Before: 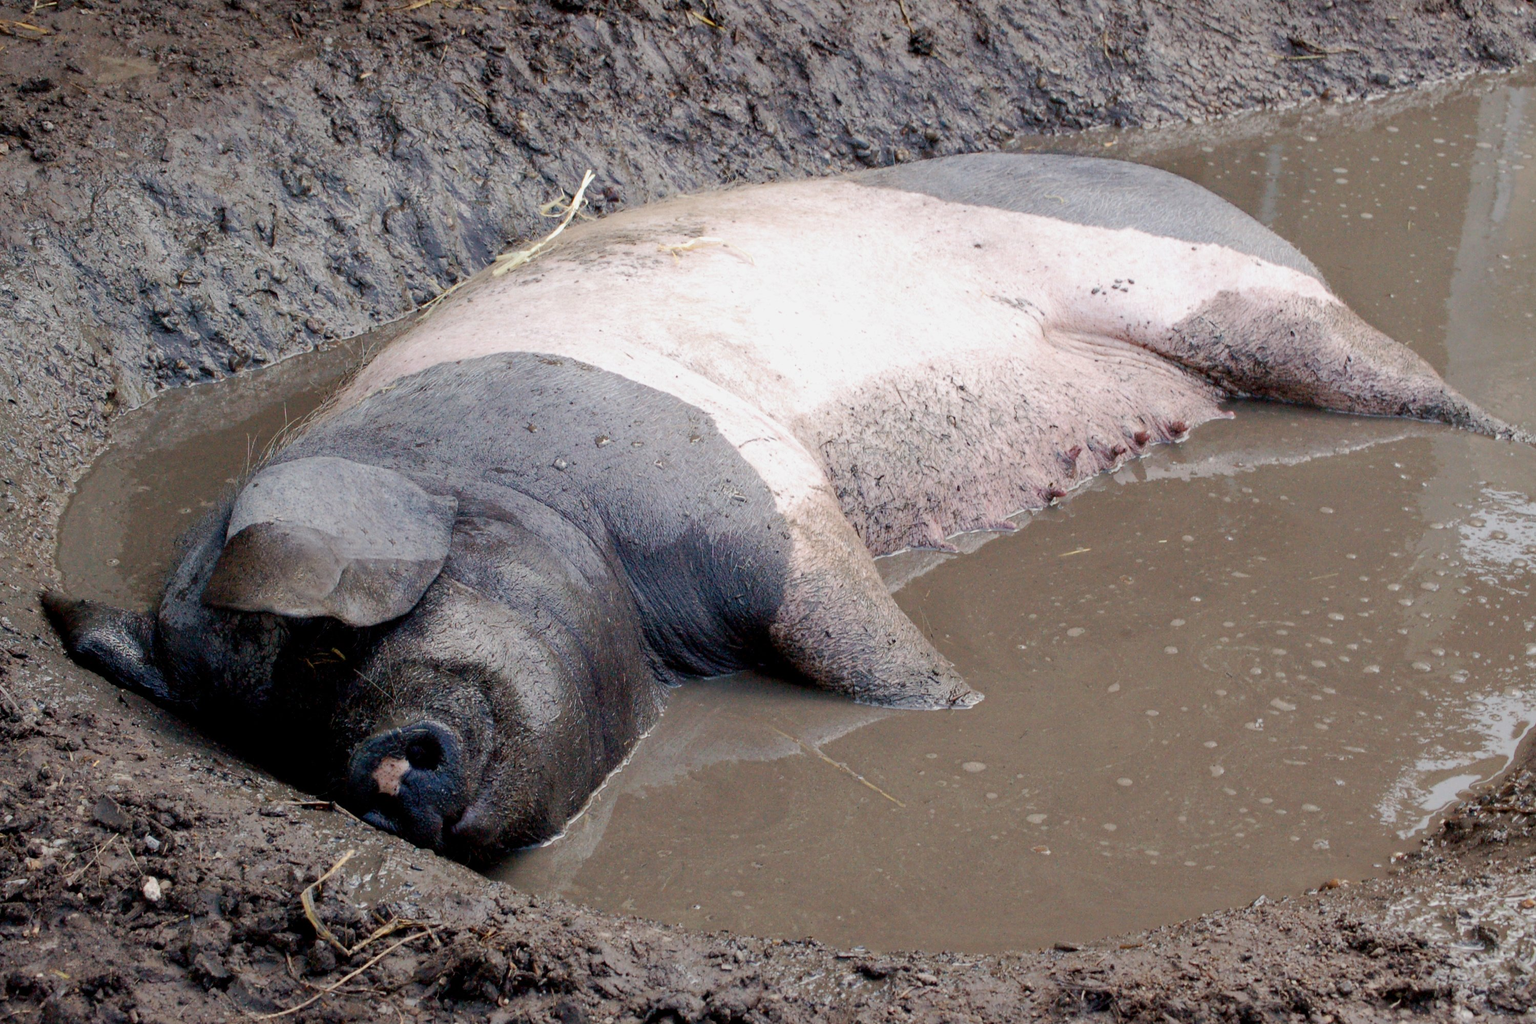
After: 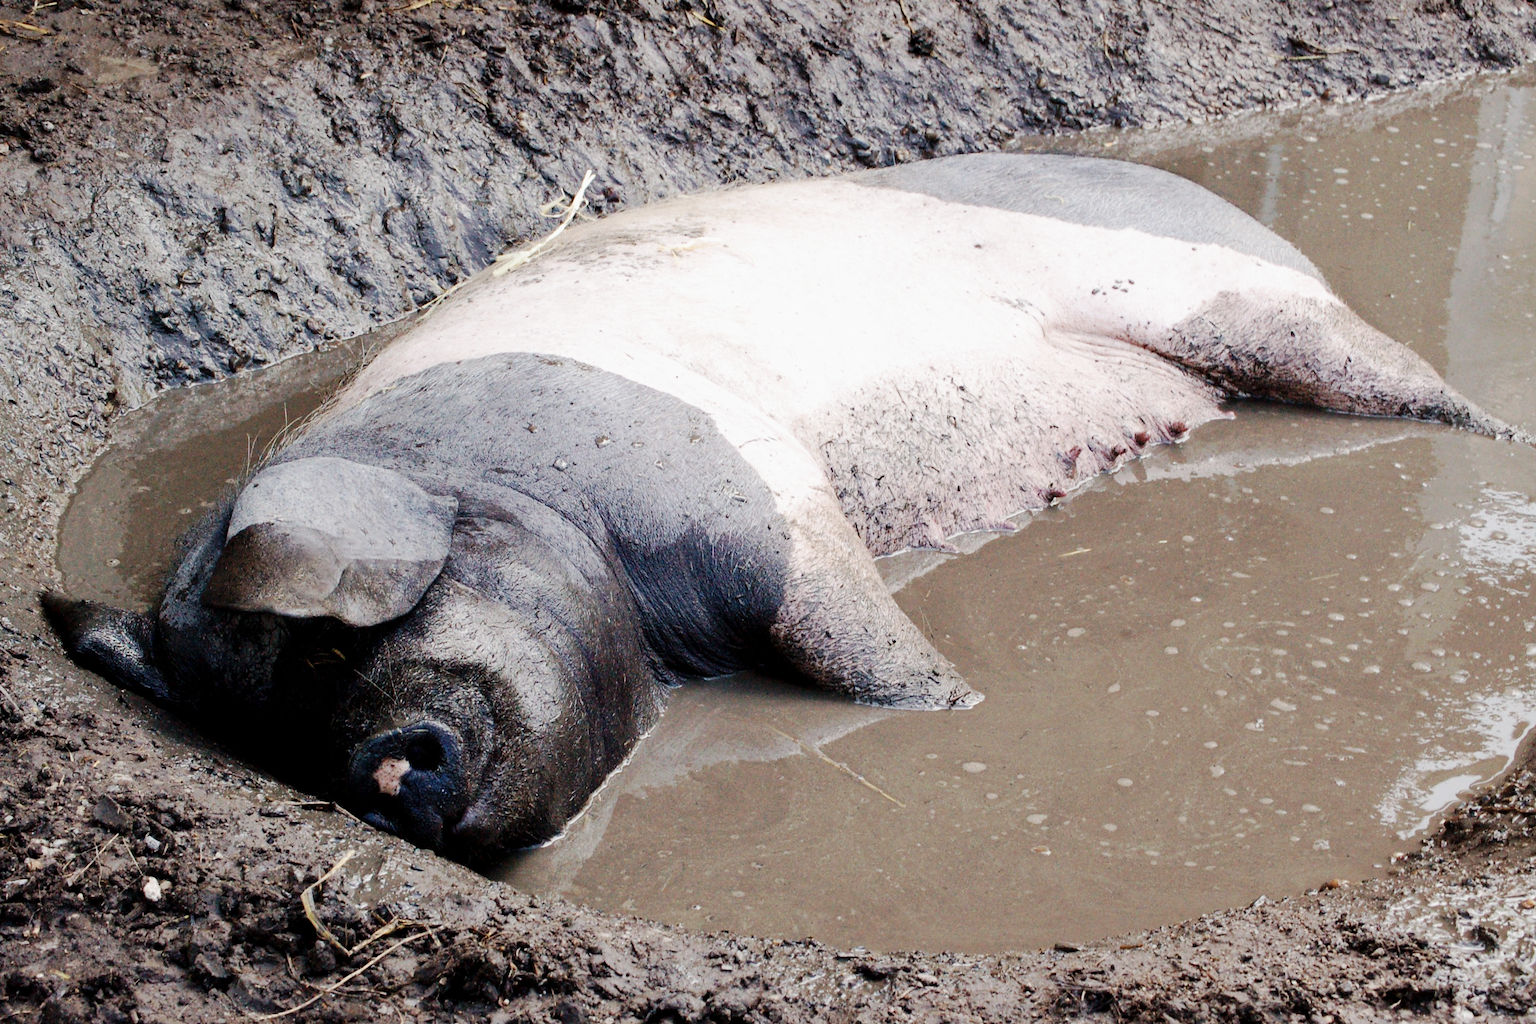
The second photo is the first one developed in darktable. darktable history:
contrast brightness saturation: contrast 0.06, brightness -0.01, saturation -0.23
base curve: curves: ch0 [(0, 0) (0.036, 0.025) (0.121, 0.166) (0.206, 0.329) (0.605, 0.79) (1, 1)], preserve colors none
